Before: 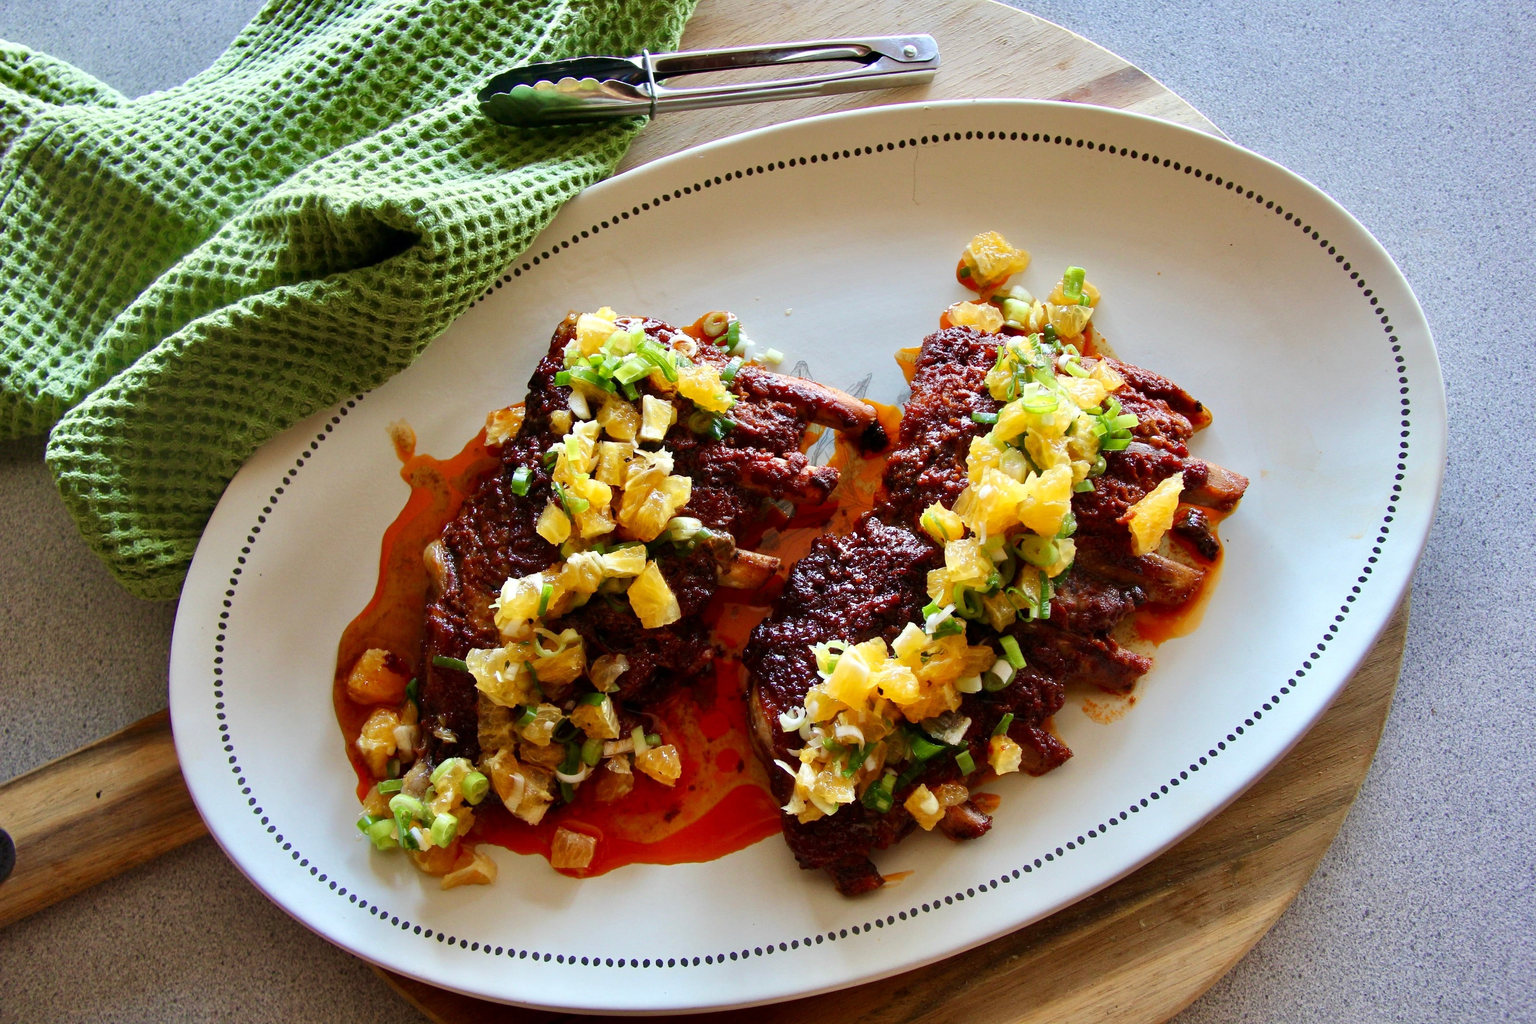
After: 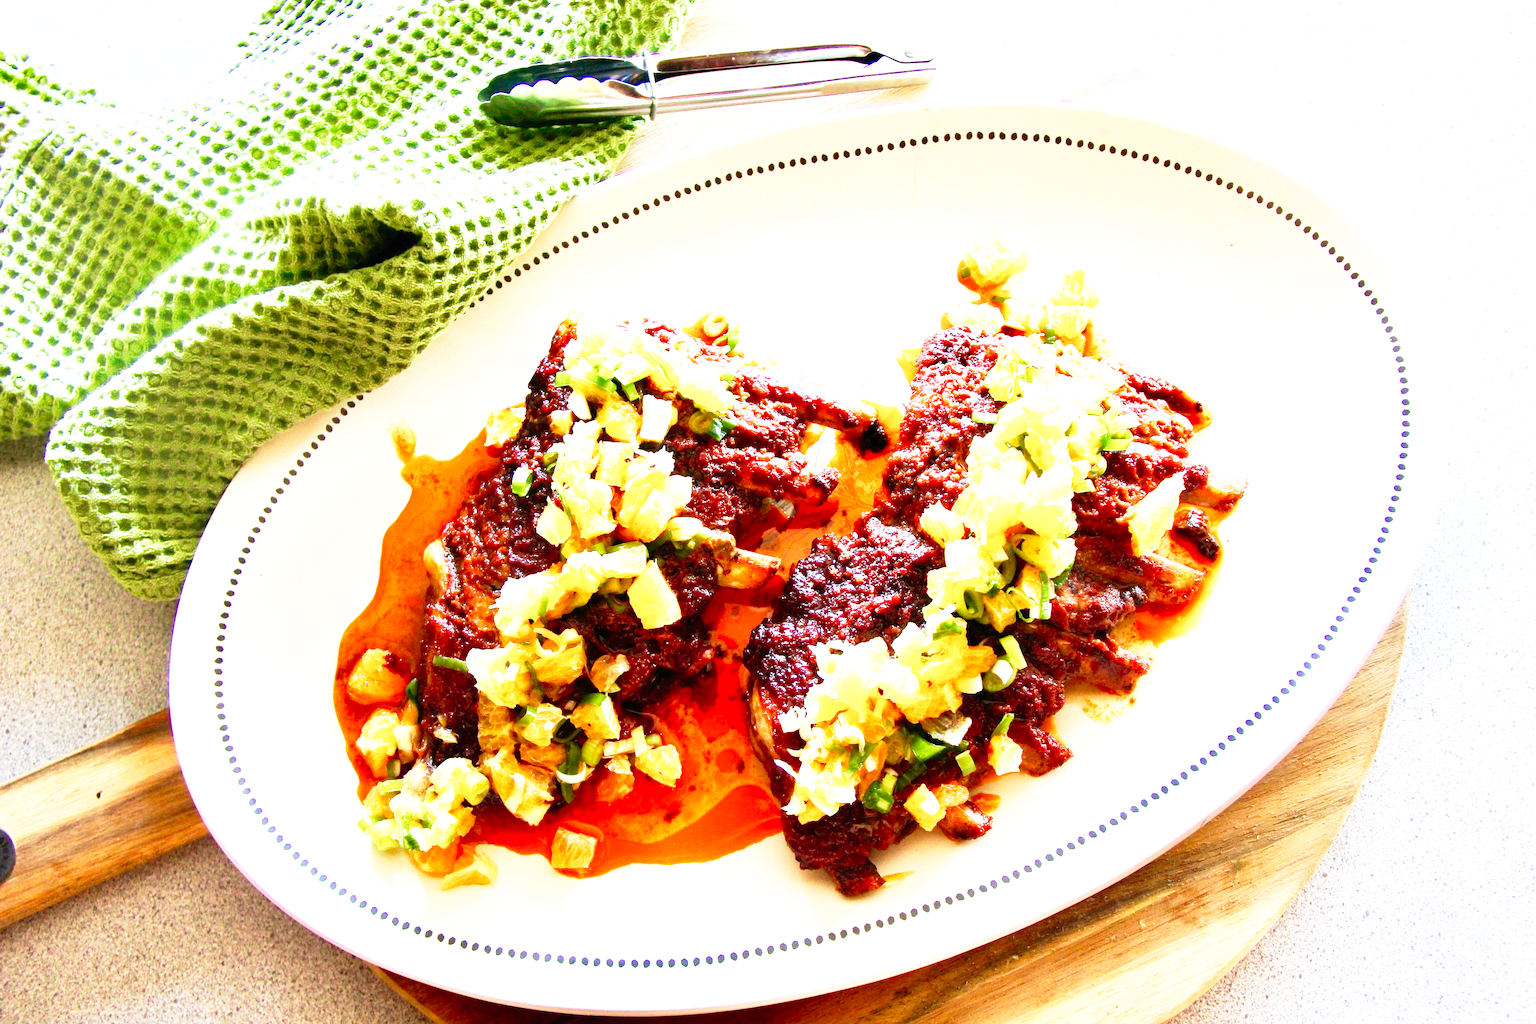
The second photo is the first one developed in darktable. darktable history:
base curve: curves: ch0 [(0, 0) (0.012, 0.01) (0.073, 0.168) (0.31, 0.711) (0.645, 0.957) (1, 1)], preserve colors none
exposure: black level correction 0, exposure 1.508 EV, compensate highlight preservation false
